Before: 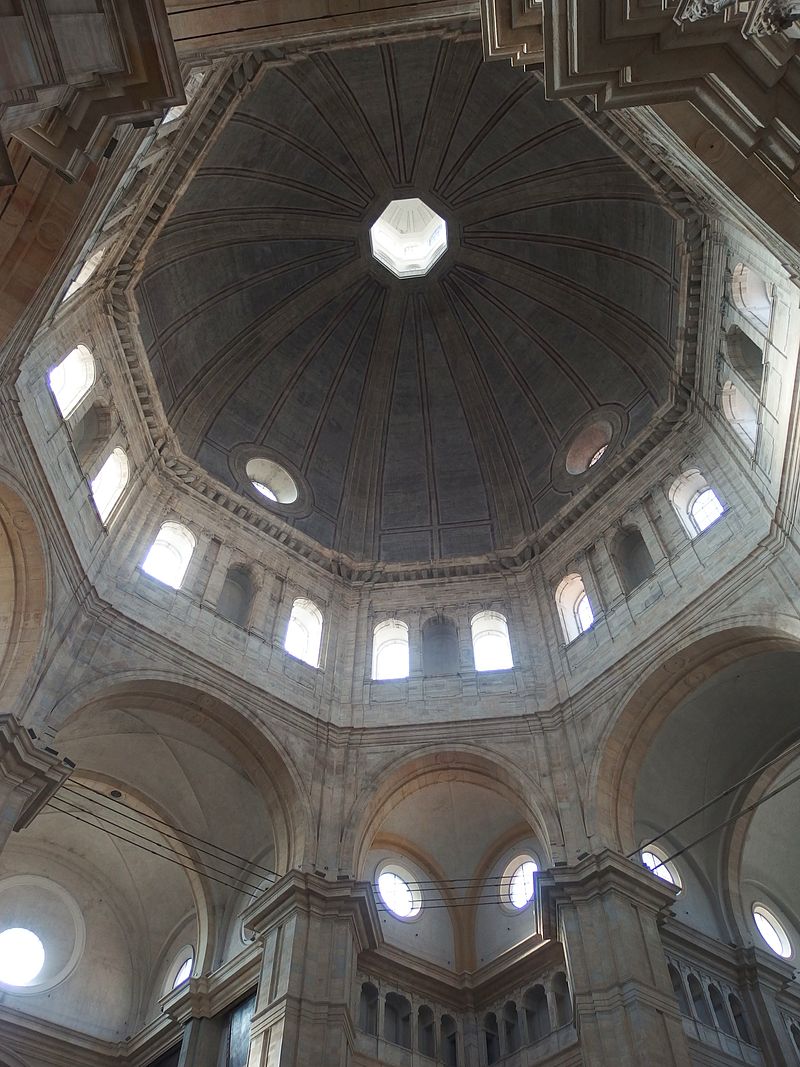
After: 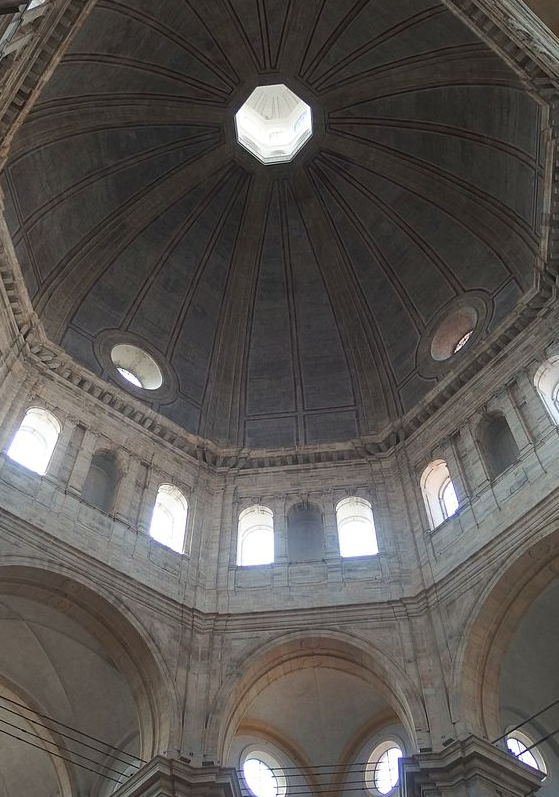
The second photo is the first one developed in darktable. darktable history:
crop and rotate: left 16.973%, top 10.717%, right 13.038%, bottom 14.543%
